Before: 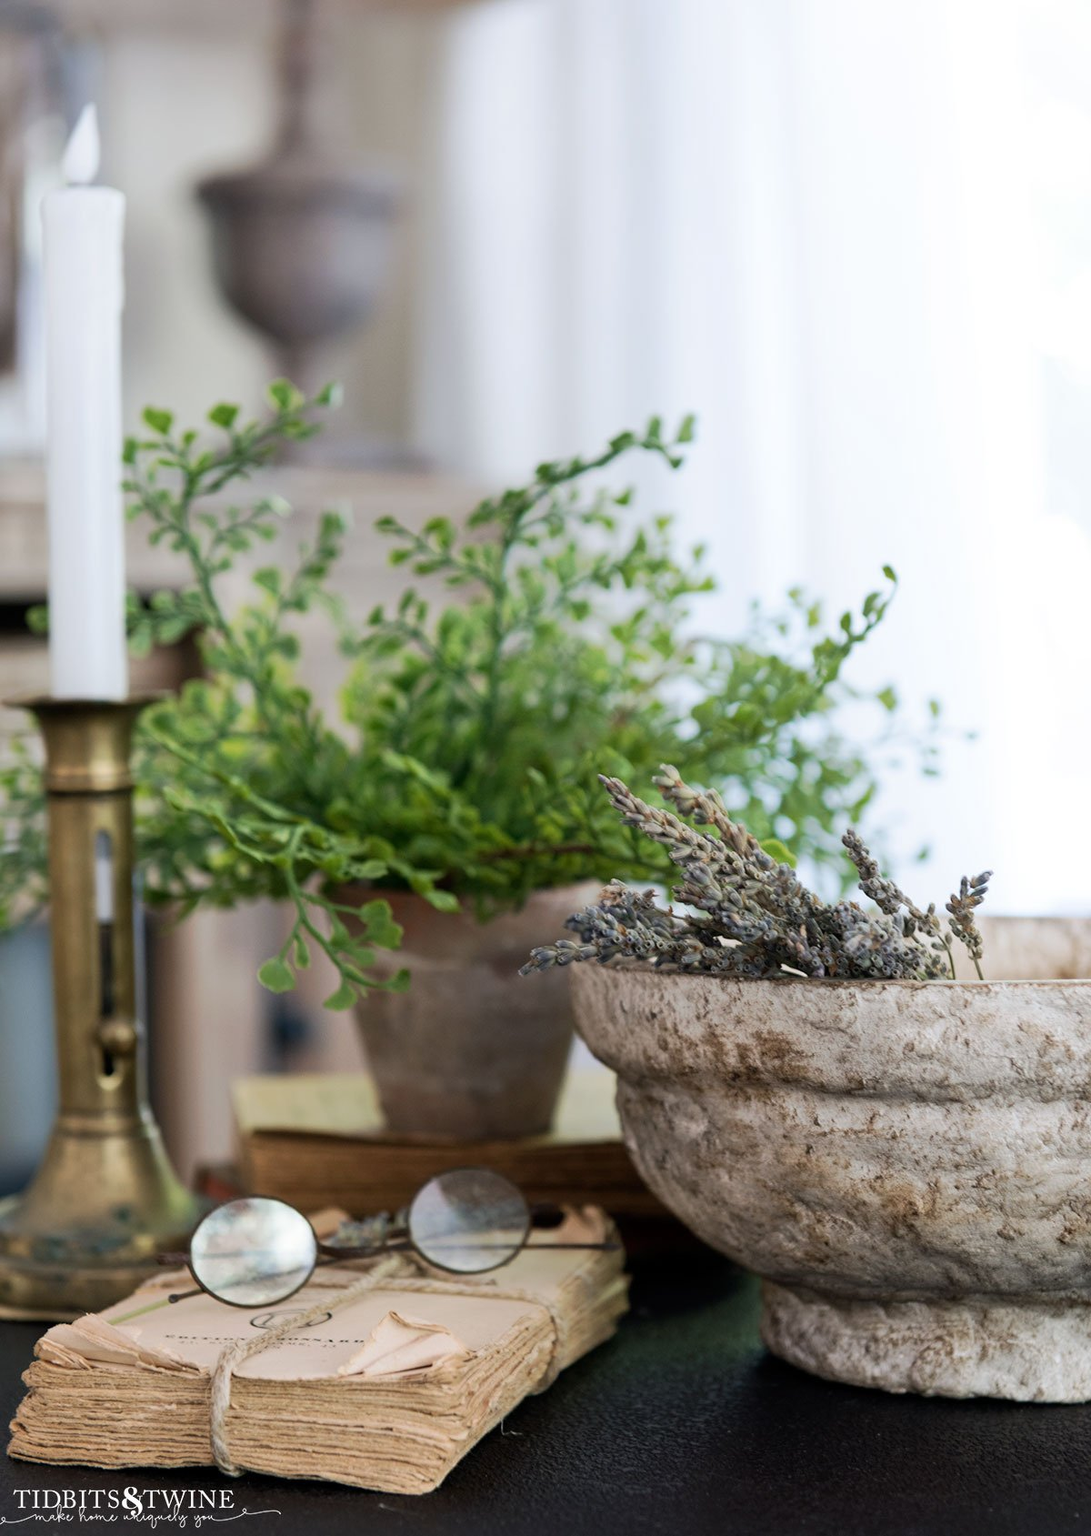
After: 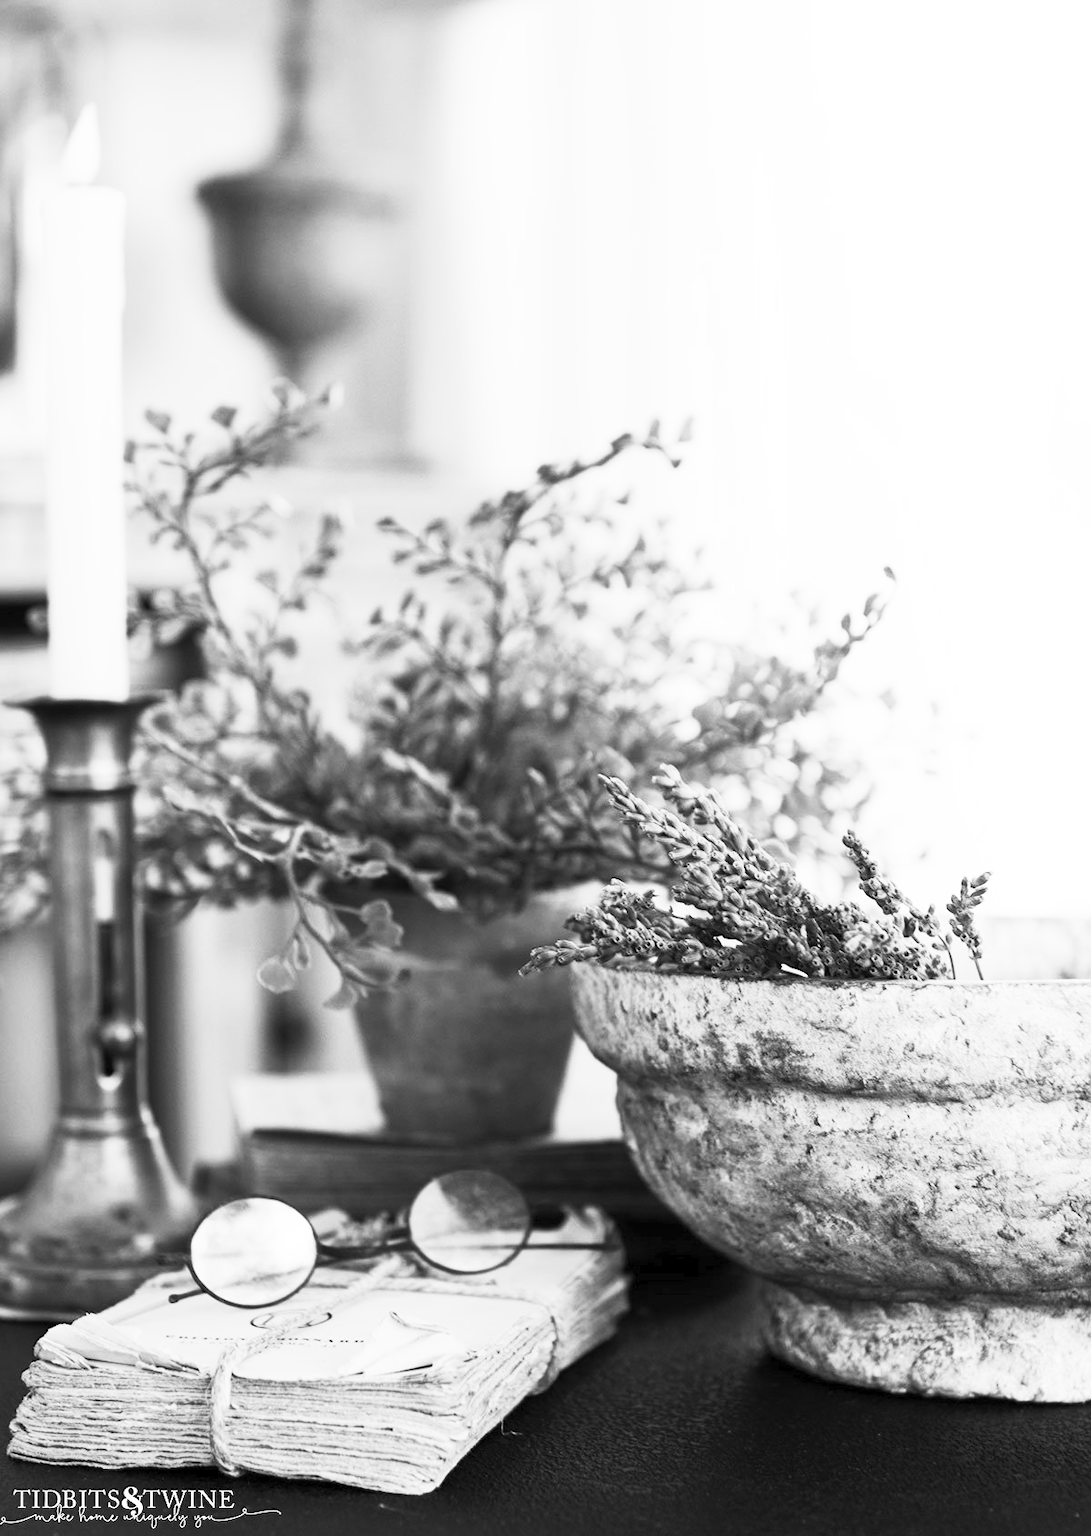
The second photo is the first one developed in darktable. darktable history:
color balance rgb: perceptual saturation grading › global saturation 40%, global vibrance 15%
contrast brightness saturation: contrast 0.53, brightness 0.47, saturation -1
